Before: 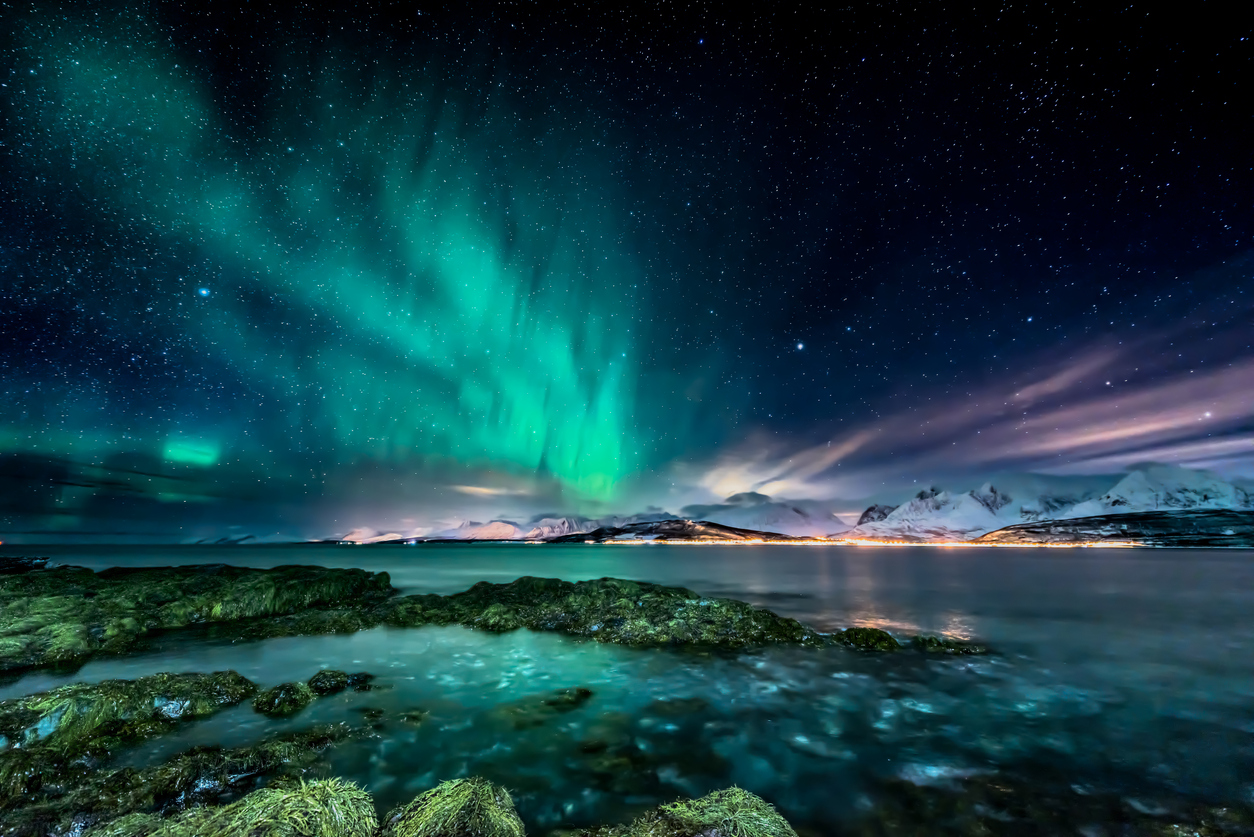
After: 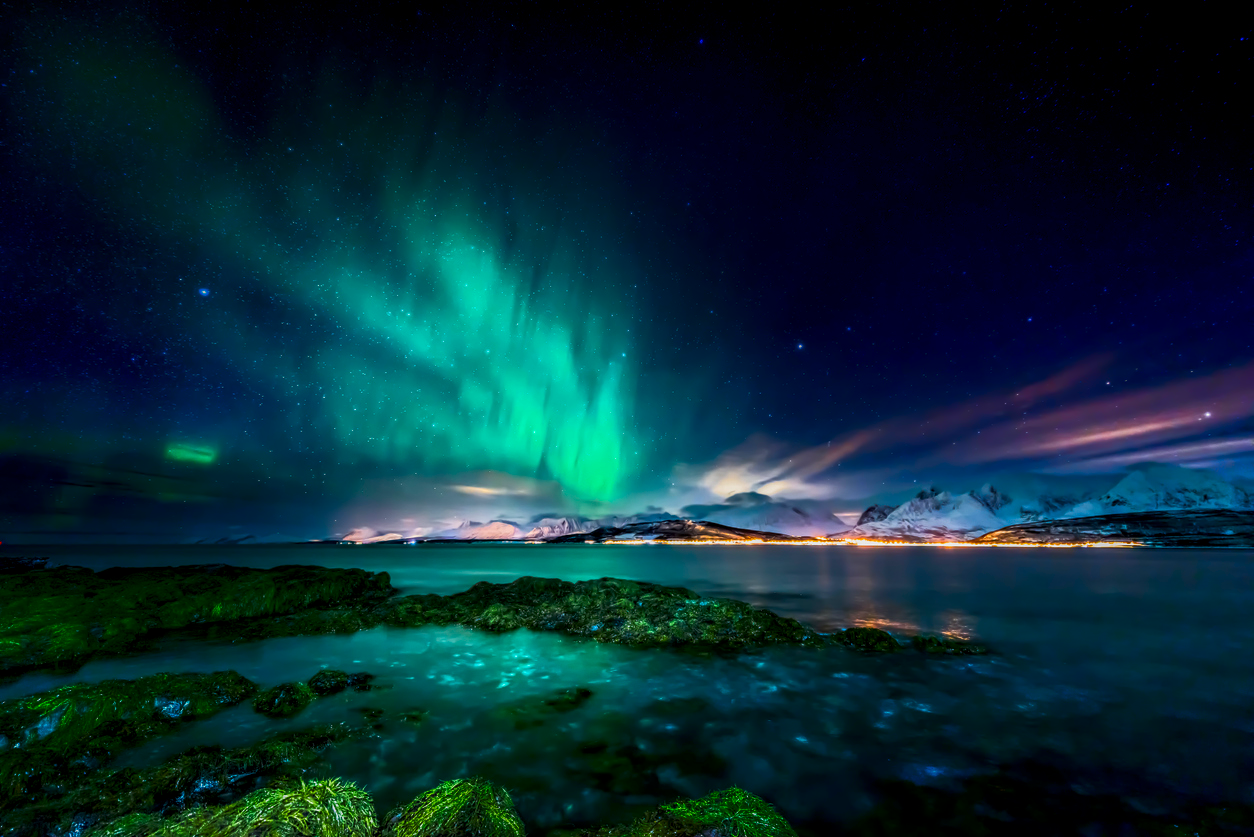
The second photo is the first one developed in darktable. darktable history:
color balance rgb: linear chroma grading › global chroma 33.4%
local contrast: on, module defaults
shadows and highlights: shadows -90, highlights 90, soften with gaussian
